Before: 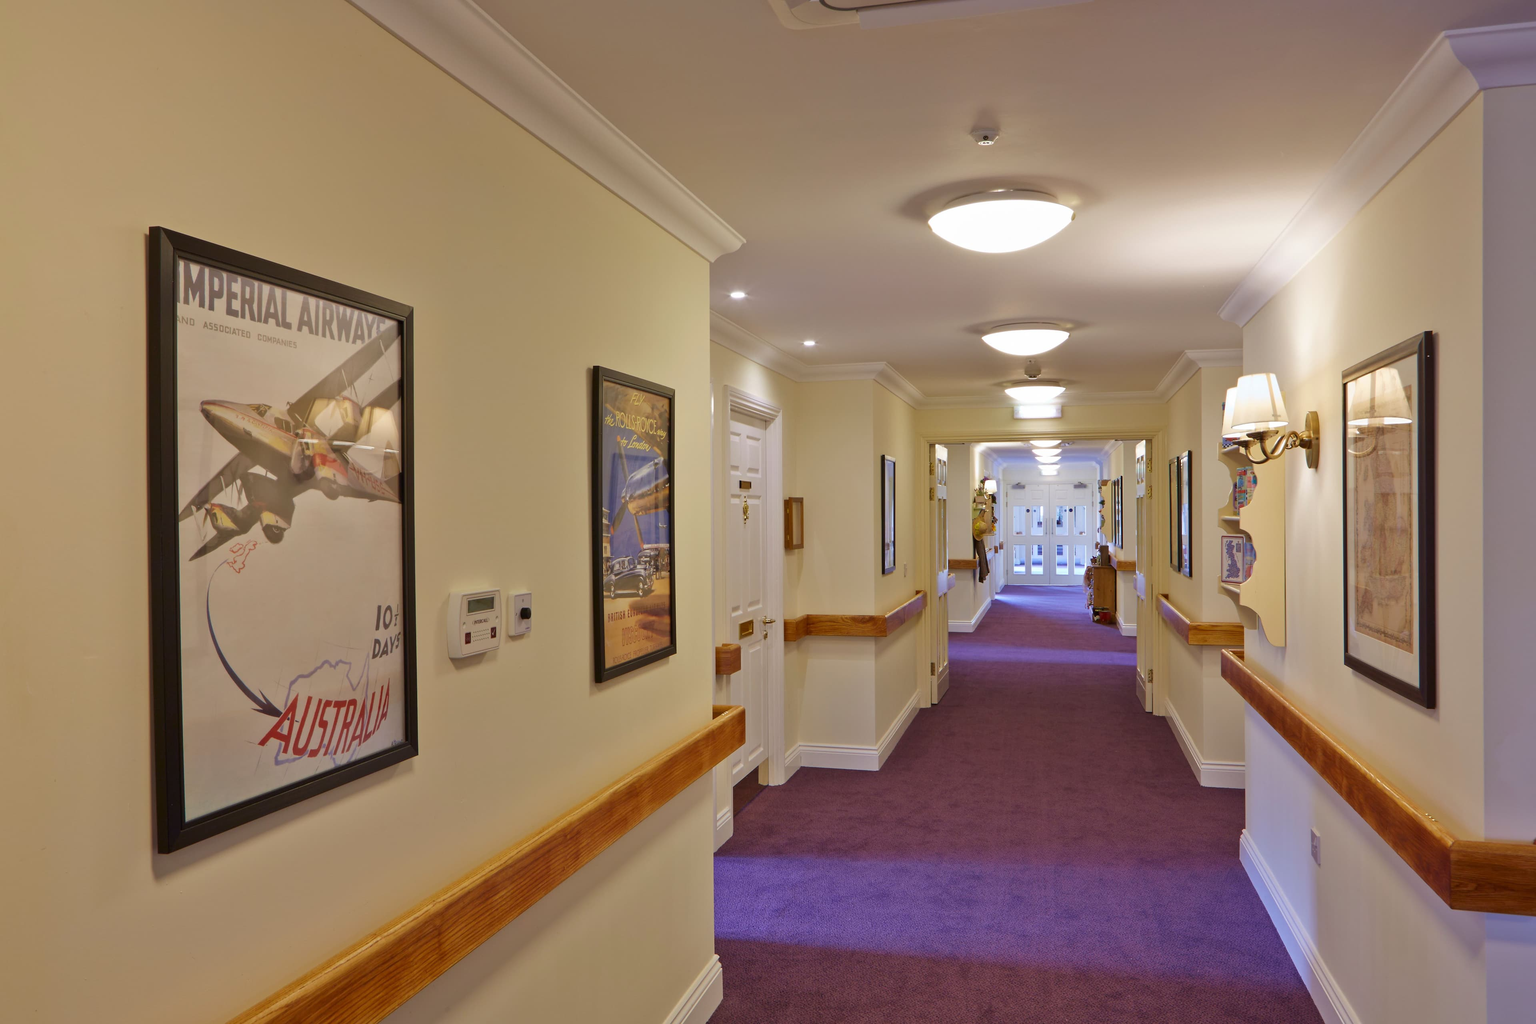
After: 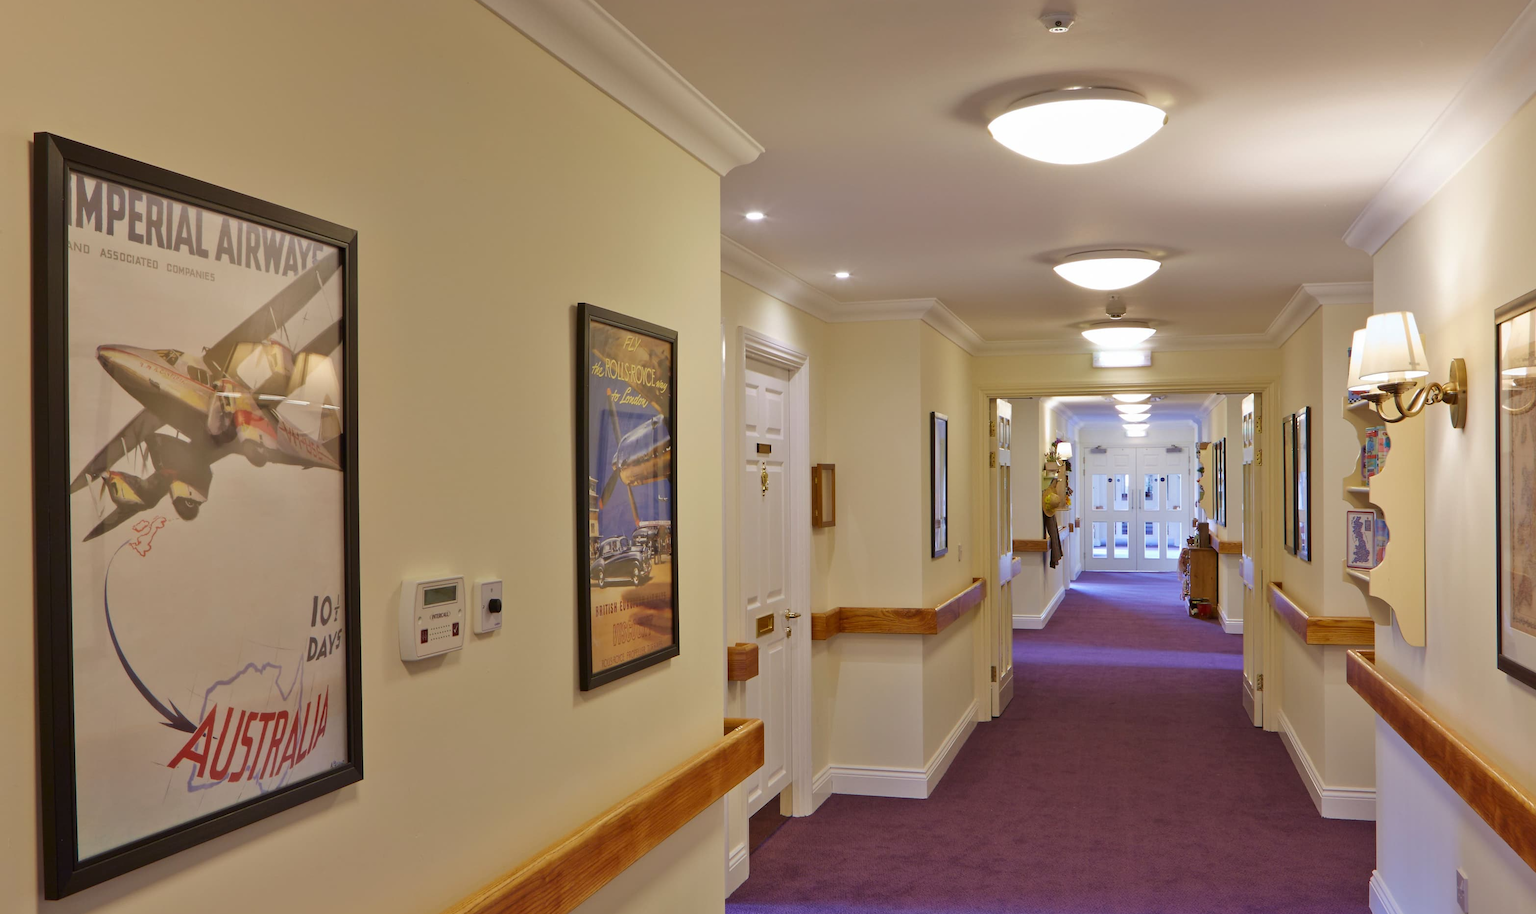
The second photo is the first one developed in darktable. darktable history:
crop: left 7.927%, top 11.627%, right 10.394%, bottom 15.431%
